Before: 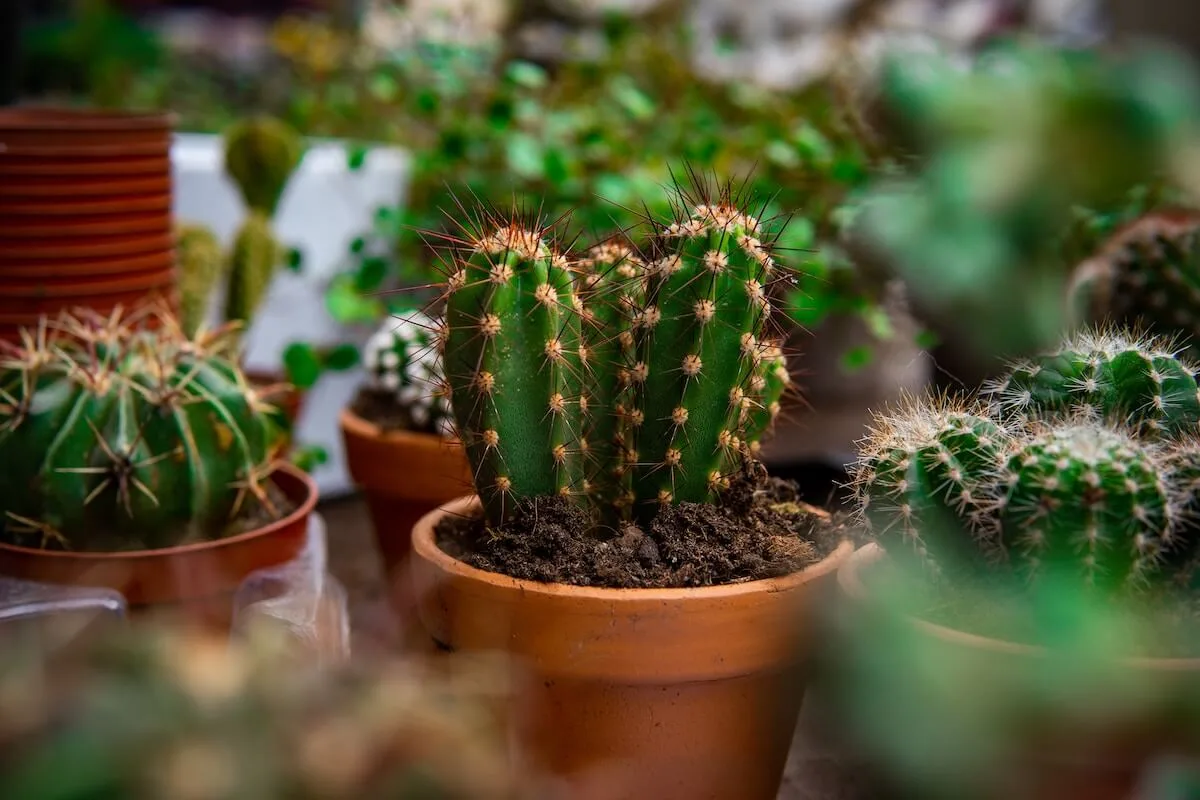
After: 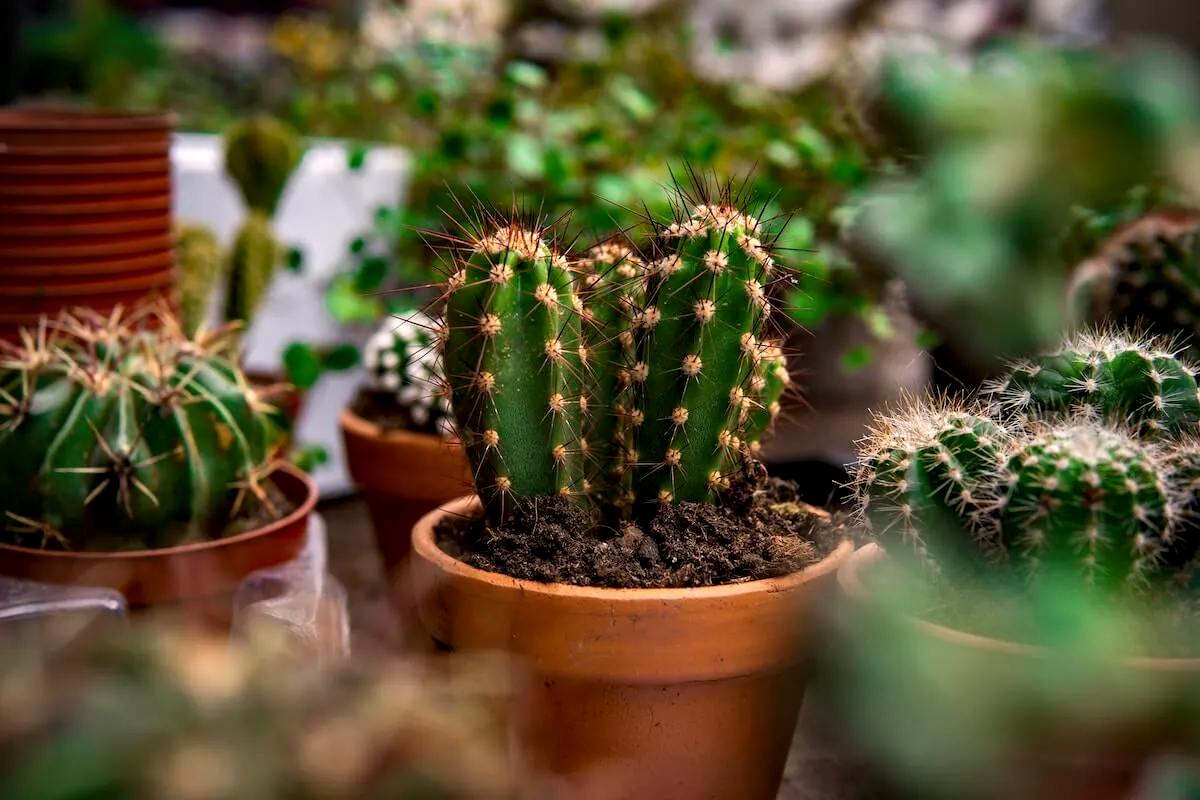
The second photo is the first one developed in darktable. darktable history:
contrast equalizer: y [[0.531, 0.548, 0.559, 0.557, 0.544, 0.527], [0.5 ×6], [0.5 ×6], [0 ×6], [0 ×6]]
color correction: highlights a* 5.72, highlights b* 4.69
